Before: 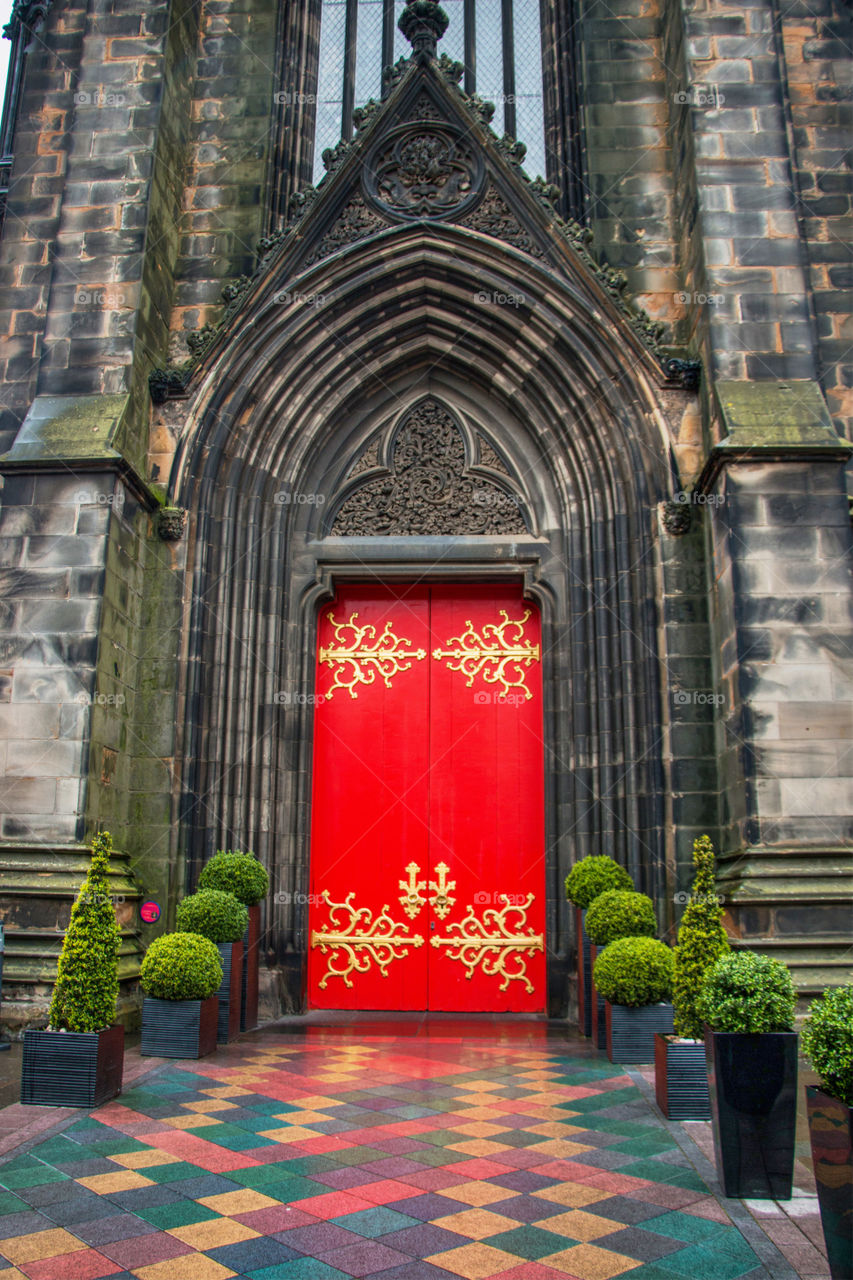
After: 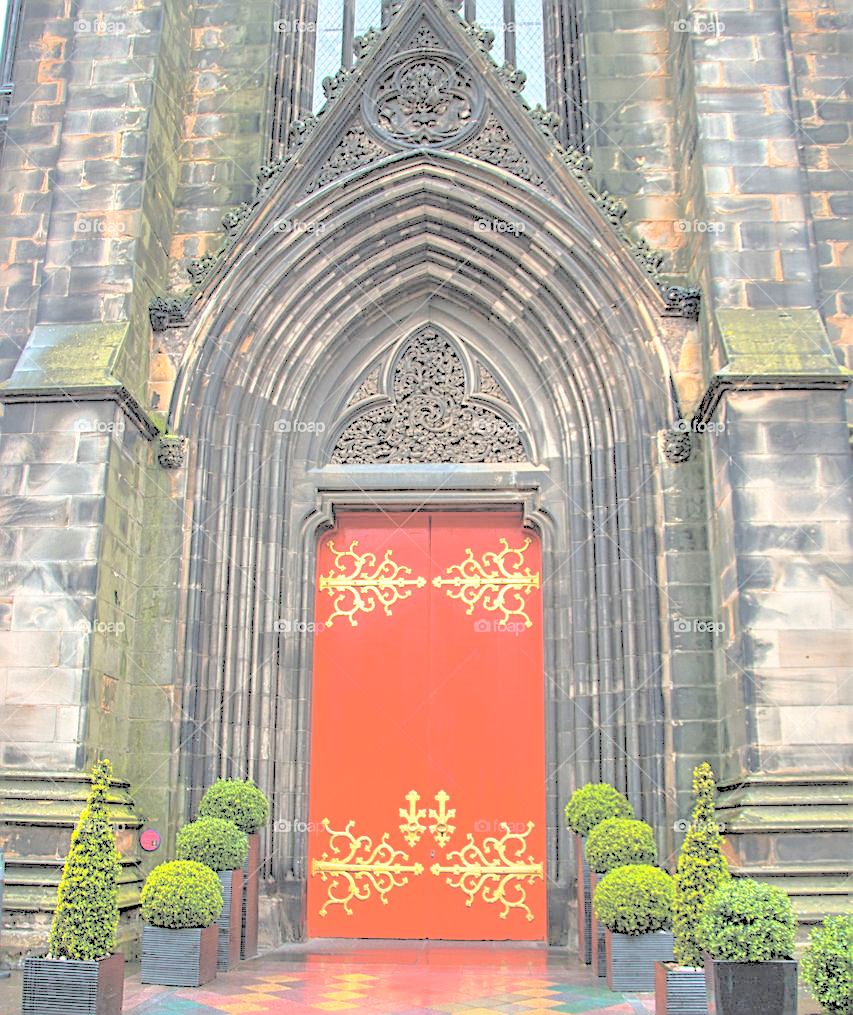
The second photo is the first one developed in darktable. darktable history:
crop and rotate: top 5.665%, bottom 14.995%
sharpen: amount 0.741
color balance rgb: perceptual saturation grading › global saturation 3.354%, perceptual brilliance grading › global brilliance 14.178%, perceptual brilliance grading › shadows -35.595%
contrast brightness saturation: brightness 0.998
tone curve: curves: ch0 [(0, 0) (0.004, 0.008) (0.077, 0.156) (0.169, 0.29) (0.774, 0.774) (1, 1)], color space Lab, independent channels, preserve colors none
